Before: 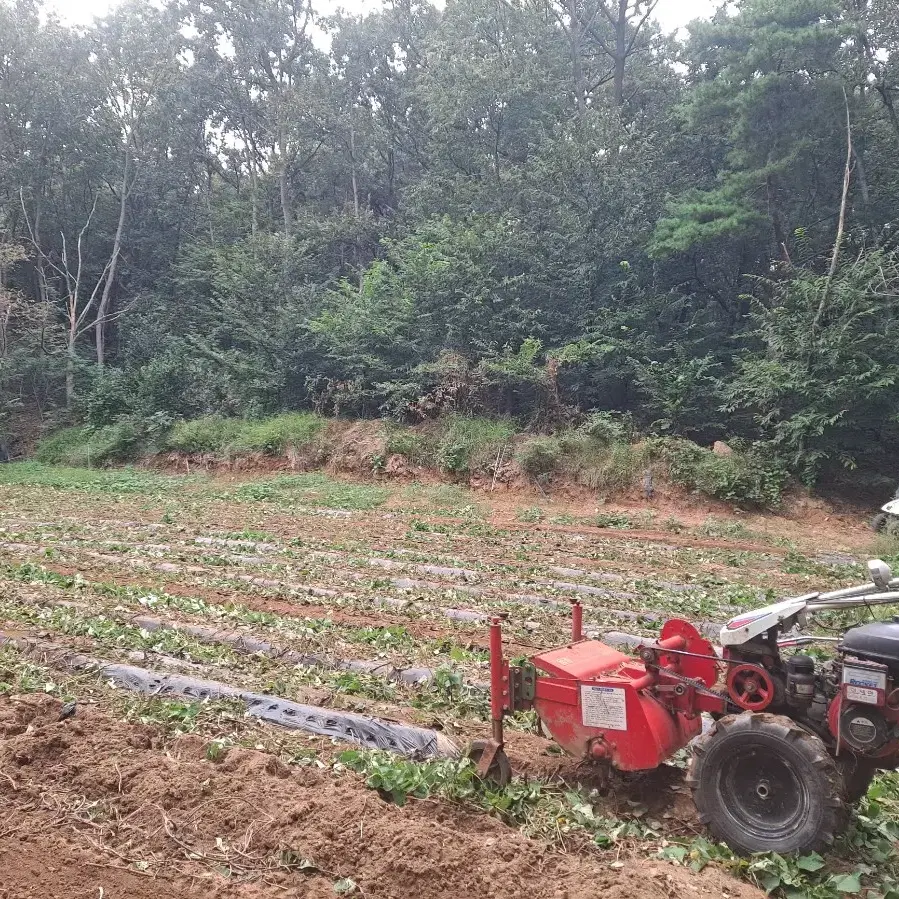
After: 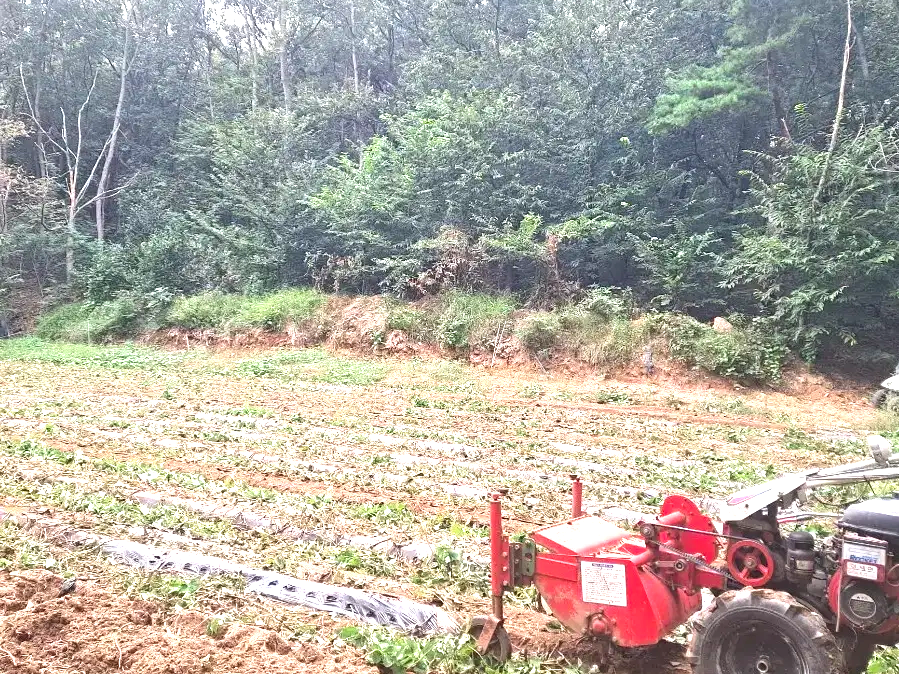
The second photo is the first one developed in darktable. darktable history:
crop: top 13.819%, bottom 11.169%
levels: levels [0, 0.352, 0.703]
